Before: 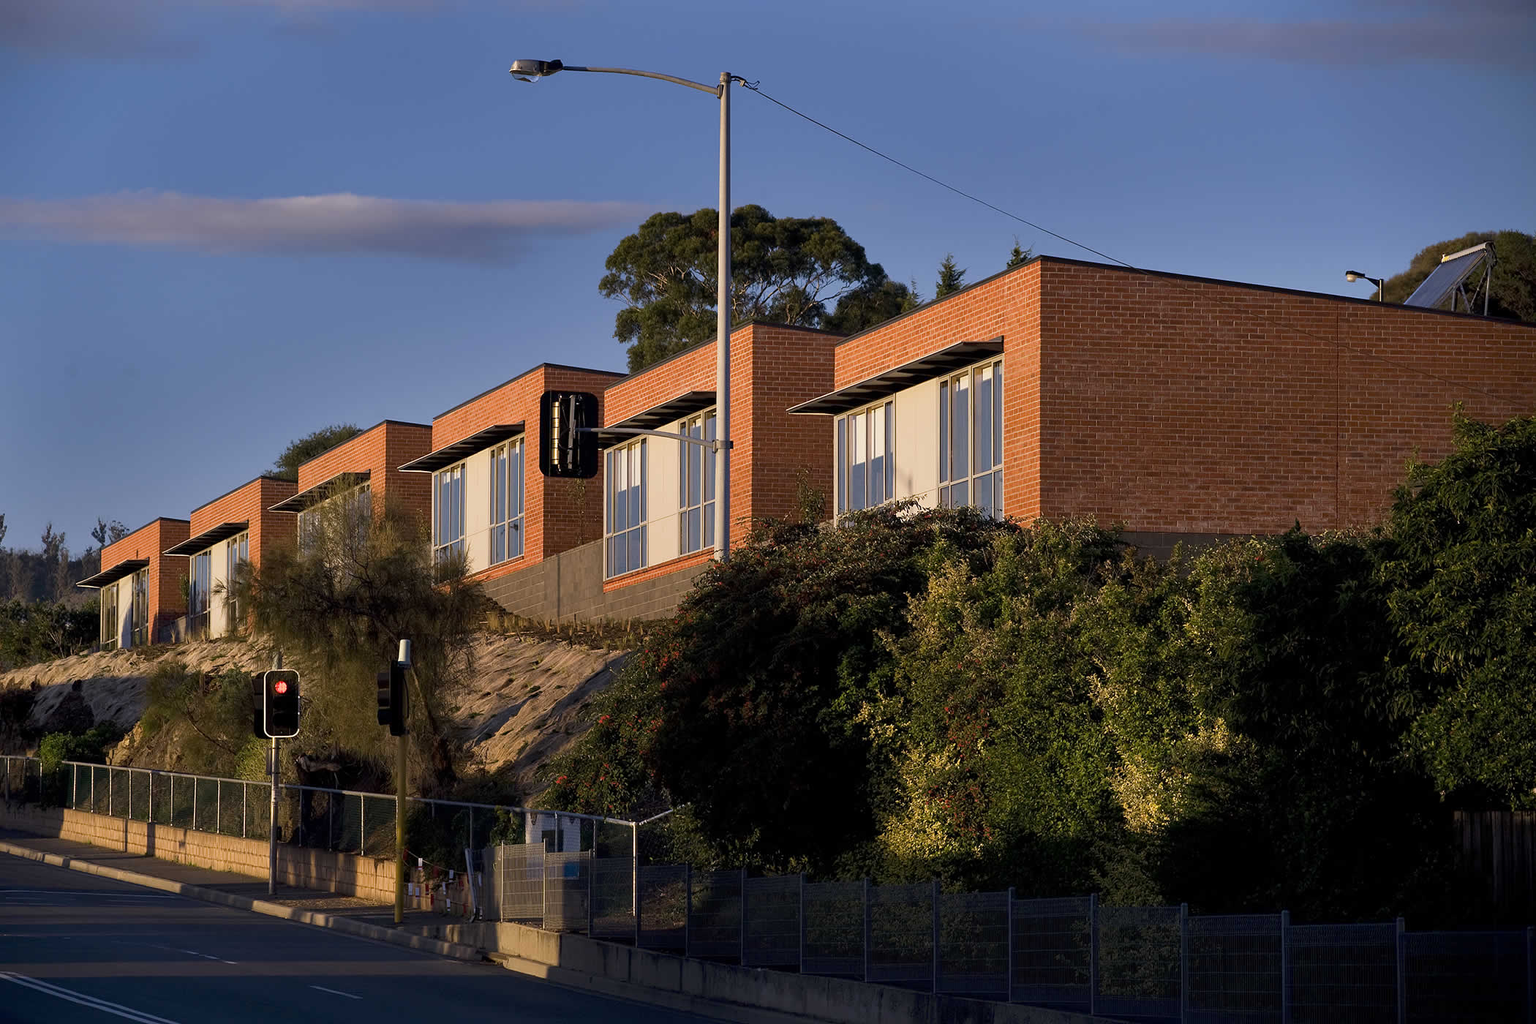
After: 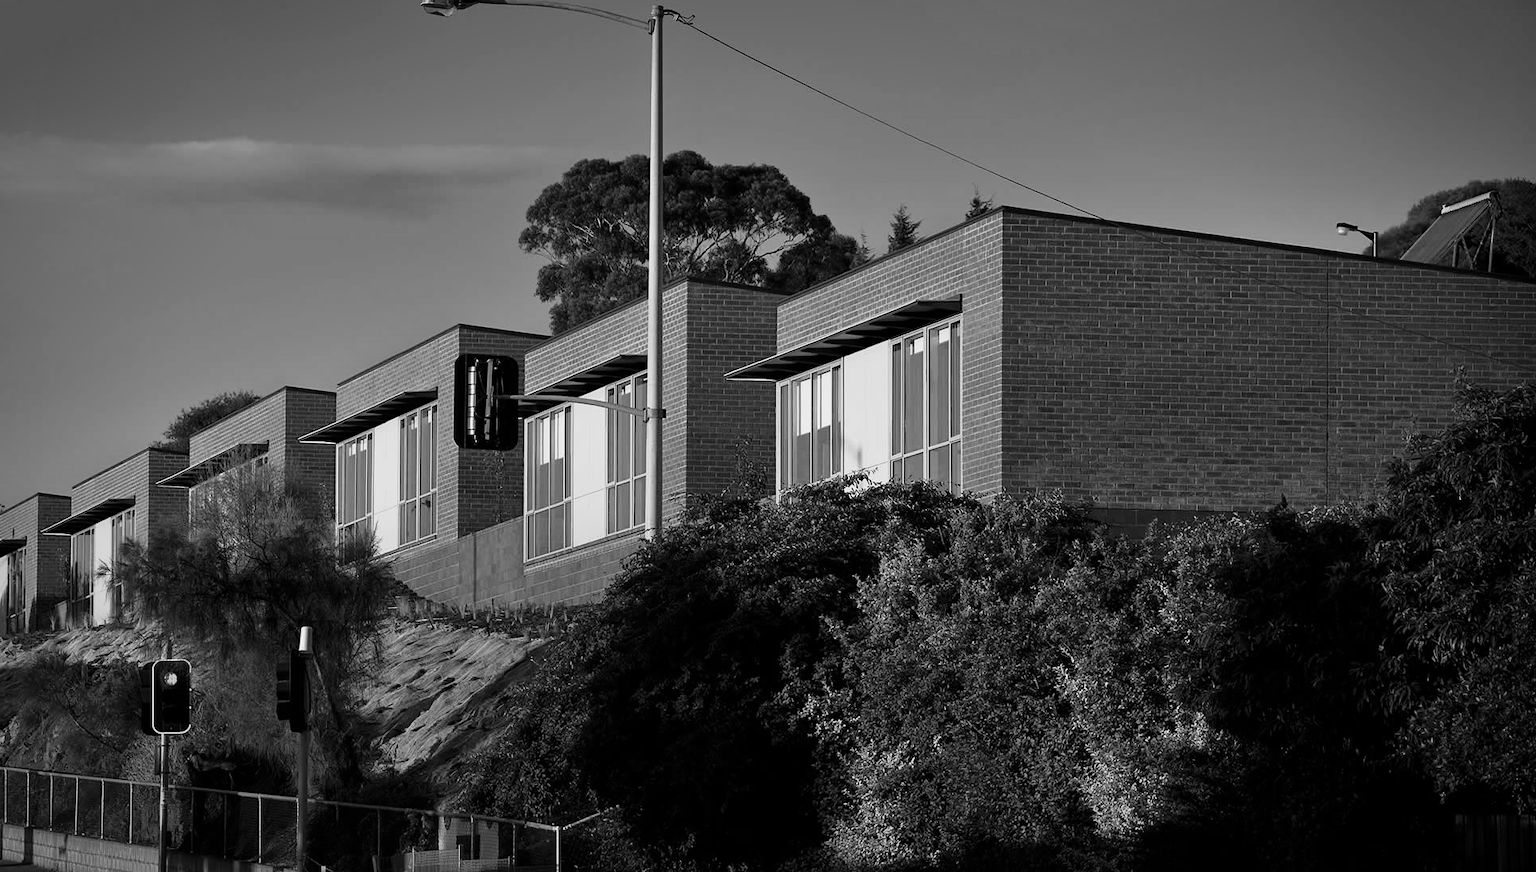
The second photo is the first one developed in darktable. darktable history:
white balance: red 0.982, blue 1.018
crop: left 8.155%, top 6.611%, bottom 15.385%
tone curve: curves: ch0 [(0, 0) (0.105, 0.068) (0.195, 0.162) (0.283, 0.283) (0.384, 0.404) (0.485, 0.531) (0.638, 0.681) (0.795, 0.879) (1, 0.977)]; ch1 [(0, 0) (0.161, 0.092) (0.35, 0.33) (0.379, 0.401) (0.456, 0.469) (0.504, 0.498) (0.53, 0.532) (0.58, 0.619) (0.635, 0.671) (1, 1)]; ch2 [(0, 0) (0.371, 0.362) (0.437, 0.437) (0.483, 0.484) (0.53, 0.515) (0.56, 0.58) (0.622, 0.606) (1, 1)], color space Lab, independent channels, preserve colors none
monochrome: a 0, b 0, size 0.5, highlights 0.57
vignetting: automatic ratio true
